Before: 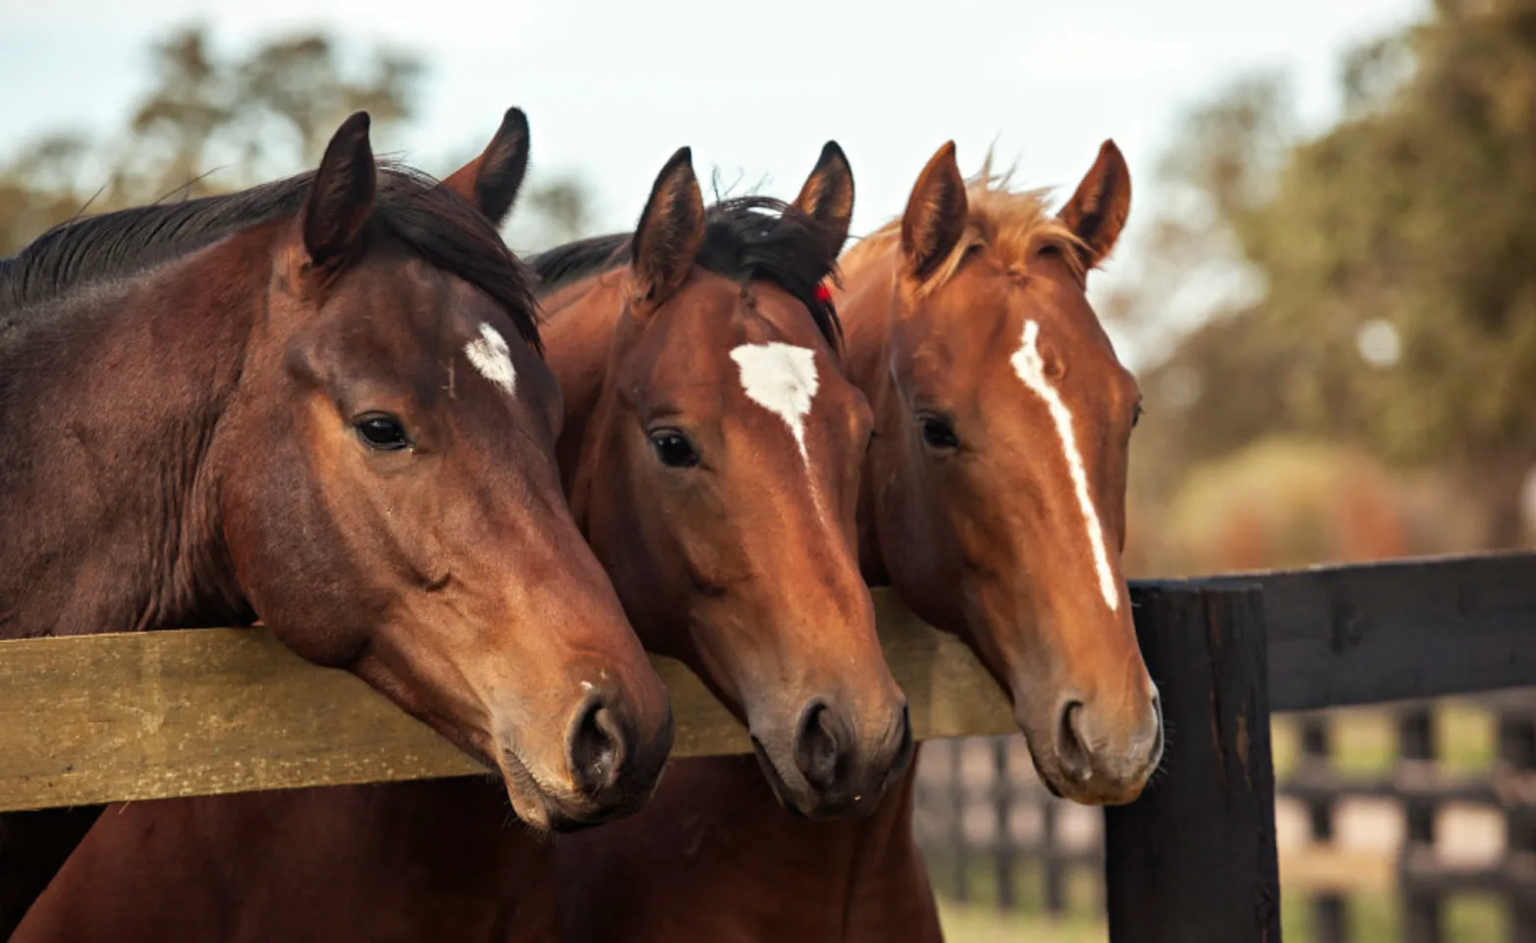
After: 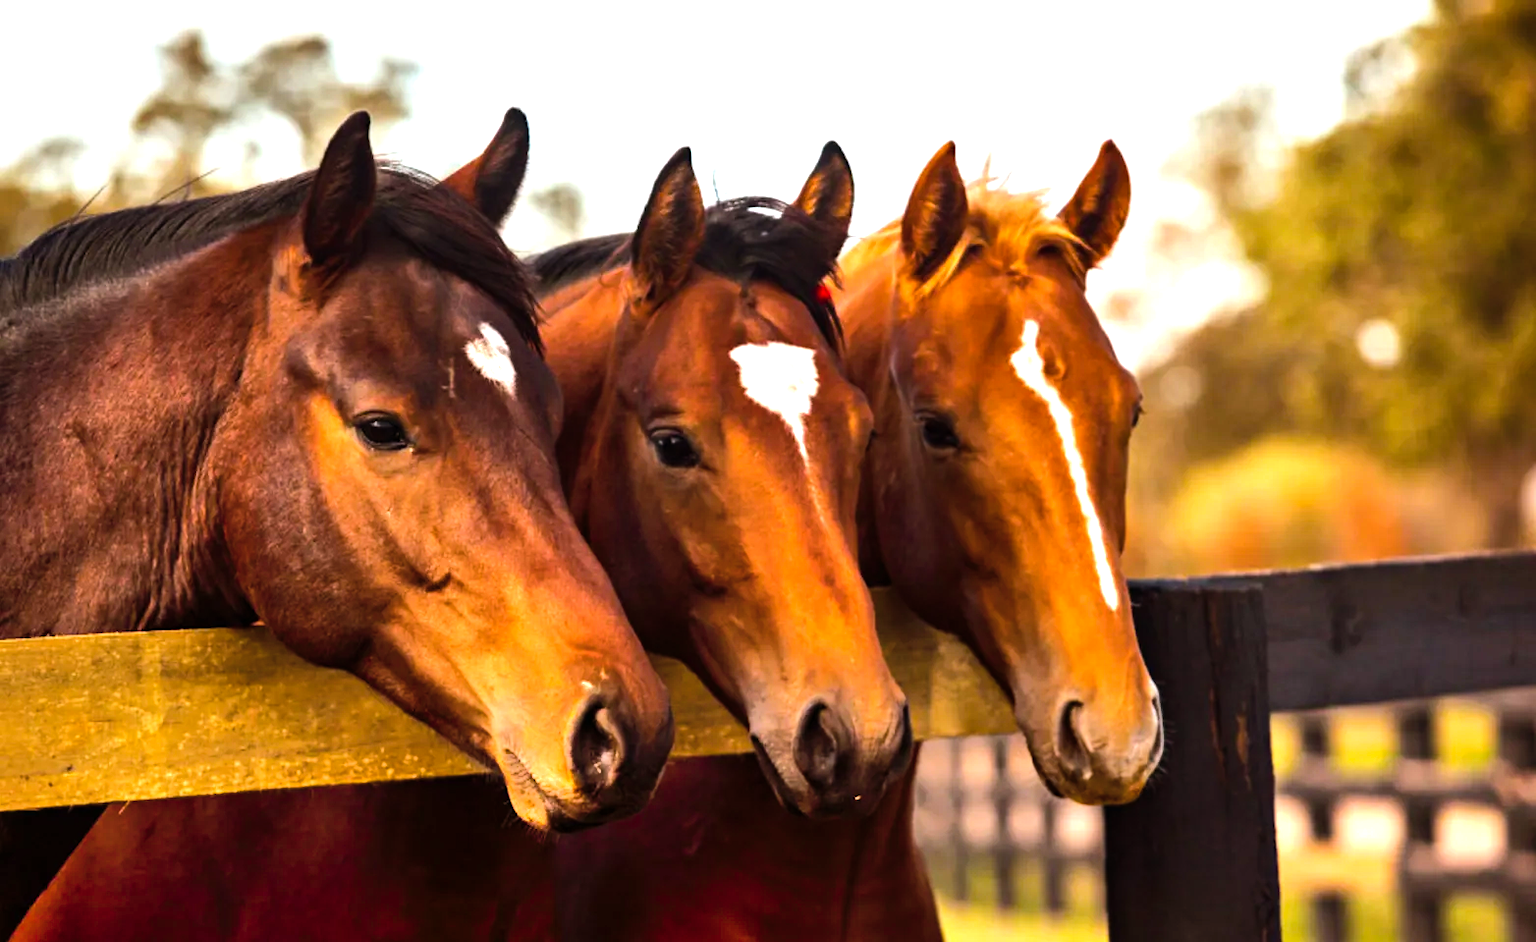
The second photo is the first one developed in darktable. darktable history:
color balance rgb: power › chroma 1.057%, power › hue 27.35°, highlights gain › chroma 1.498%, highlights gain › hue 309.53°, linear chroma grading › global chroma 15.445%, perceptual saturation grading › global saturation 19.423%, global vibrance 34.418%
shadows and highlights: radius 112.39, shadows 51.15, white point adjustment 9.1, highlights -5.75, soften with gaussian
tone equalizer: -8 EV -0.752 EV, -7 EV -0.728 EV, -6 EV -0.61 EV, -5 EV -0.381 EV, -3 EV 0.4 EV, -2 EV 0.6 EV, -1 EV 0.693 EV, +0 EV 0.769 EV, edges refinement/feathering 500, mask exposure compensation -1.57 EV, preserve details no
